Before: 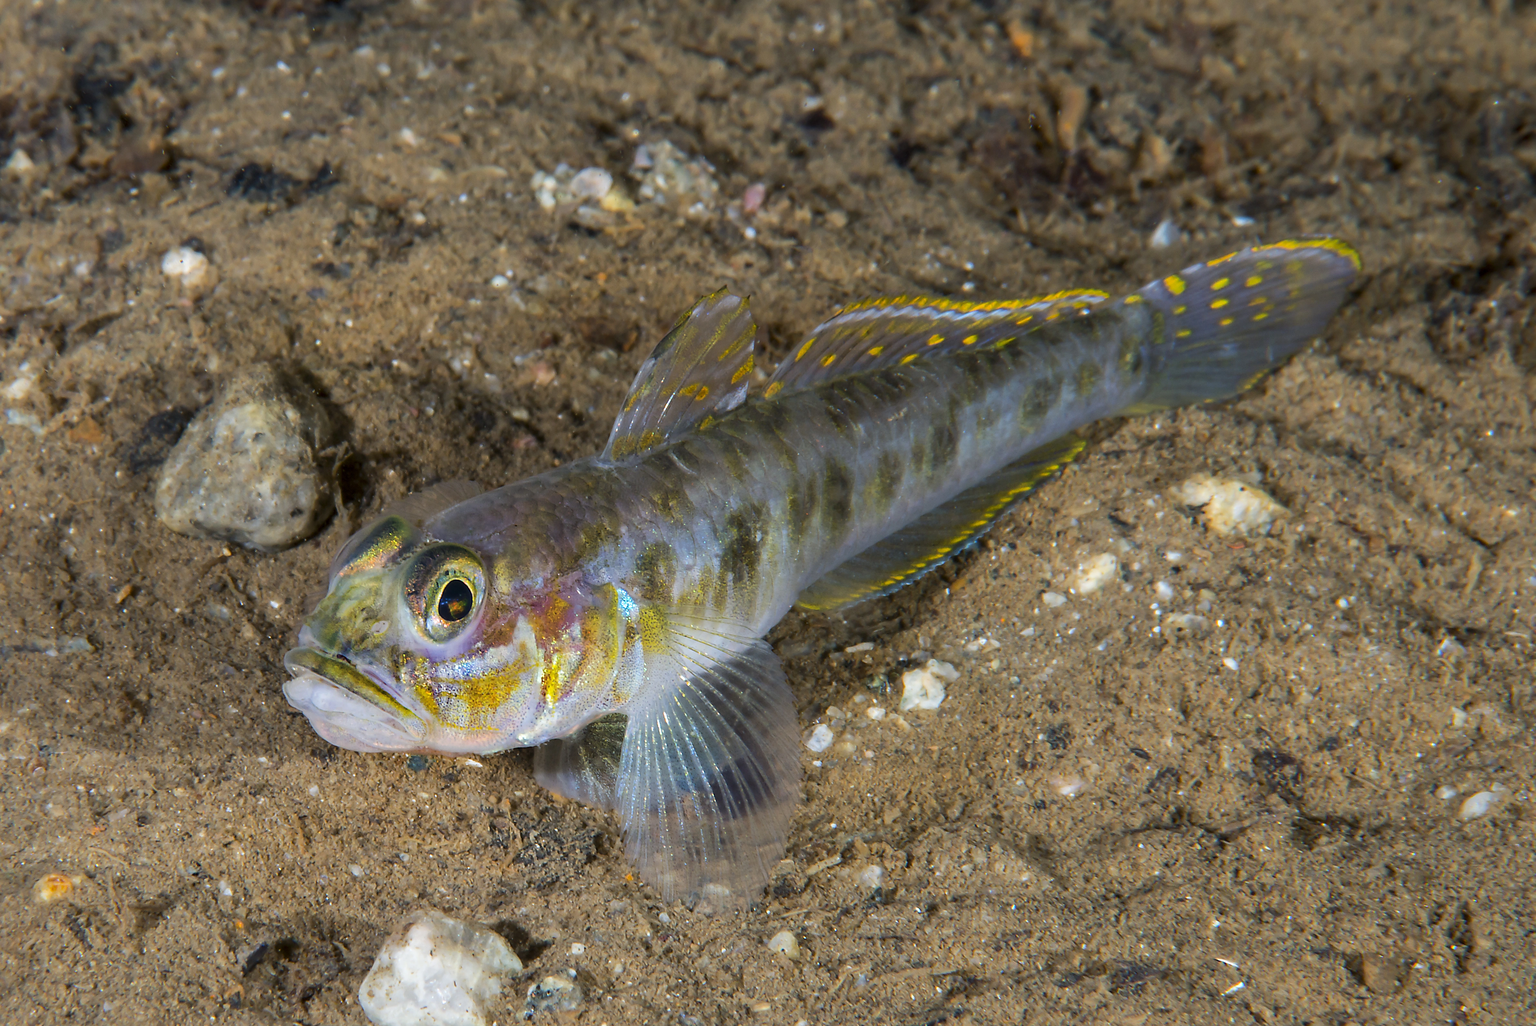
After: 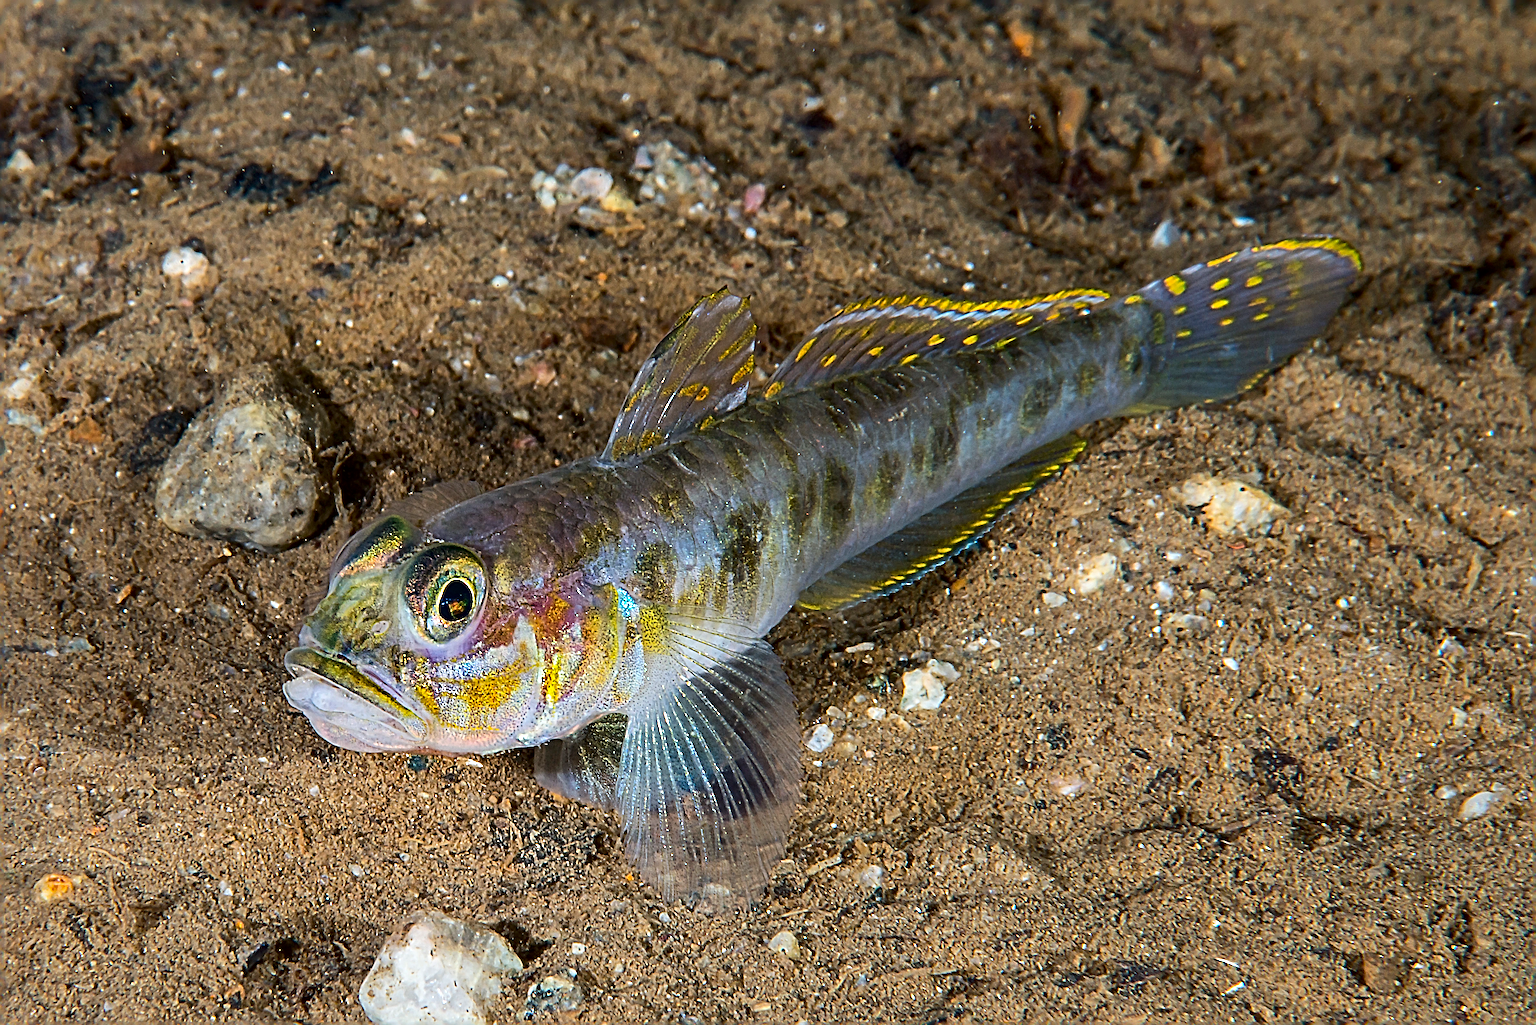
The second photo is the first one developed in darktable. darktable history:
sharpen: radius 6.264, amount 1.785, threshold 0.097
contrast brightness saturation: contrast 0.154, brightness -0.005, saturation 0.102
